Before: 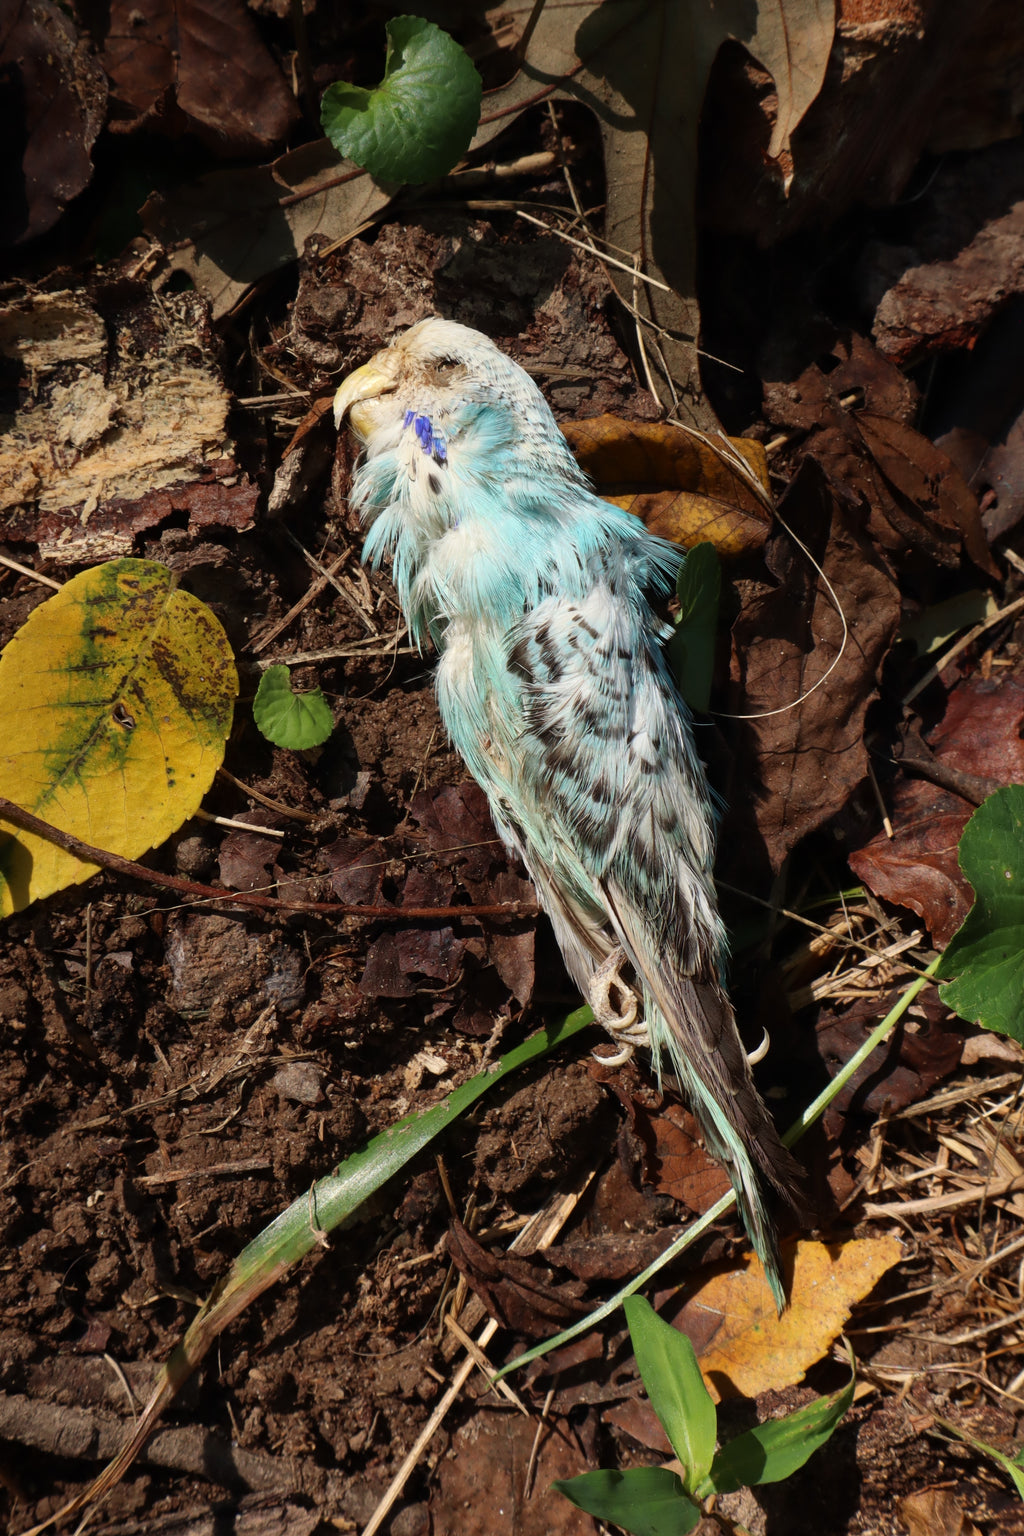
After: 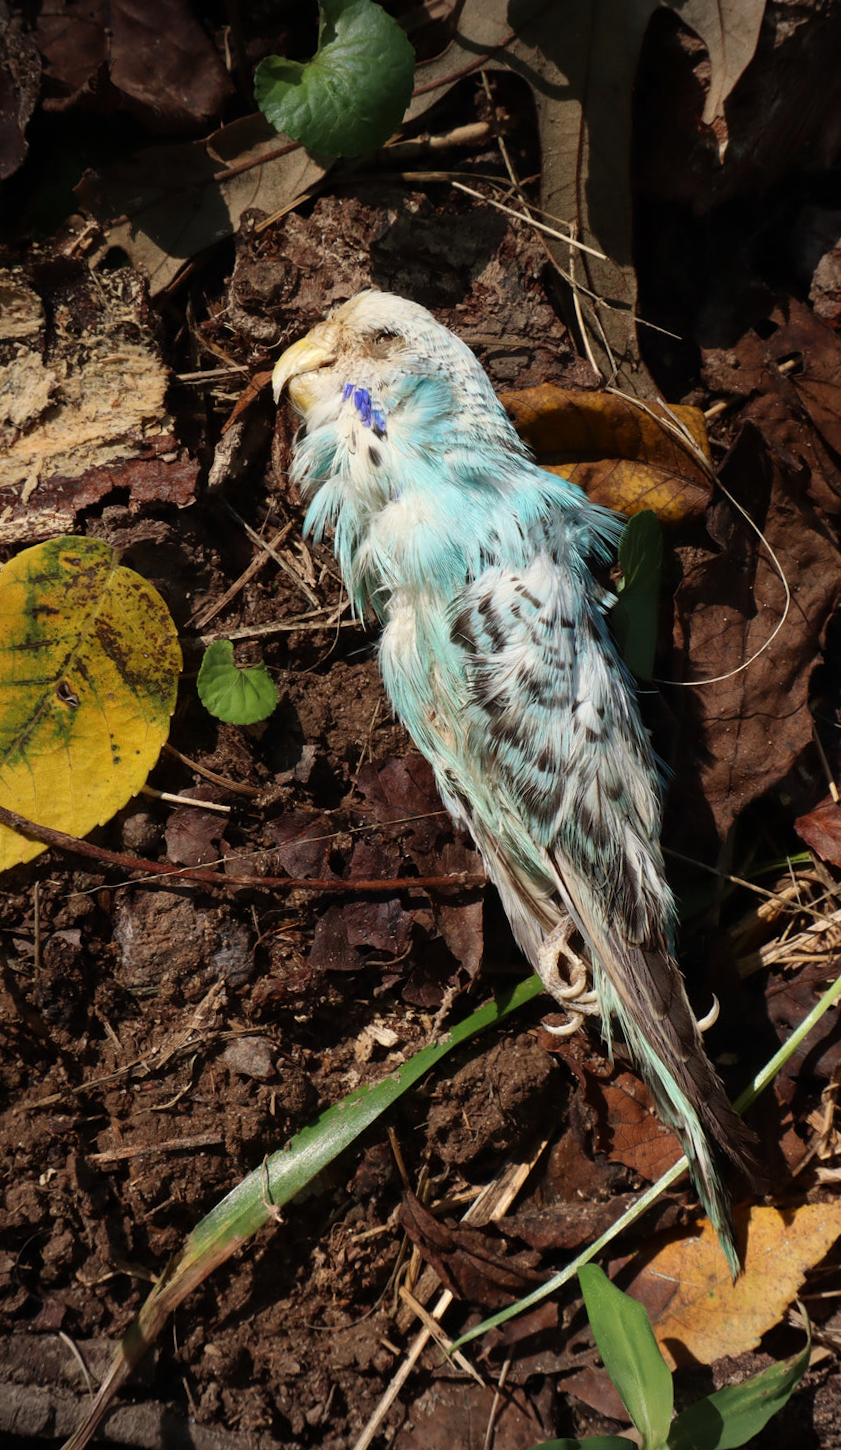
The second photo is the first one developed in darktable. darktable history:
crop and rotate: angle 1°, left 4.281%, top 0.642%, right 11.383%, bottom 2.486%
vignetting: on, module defaults
